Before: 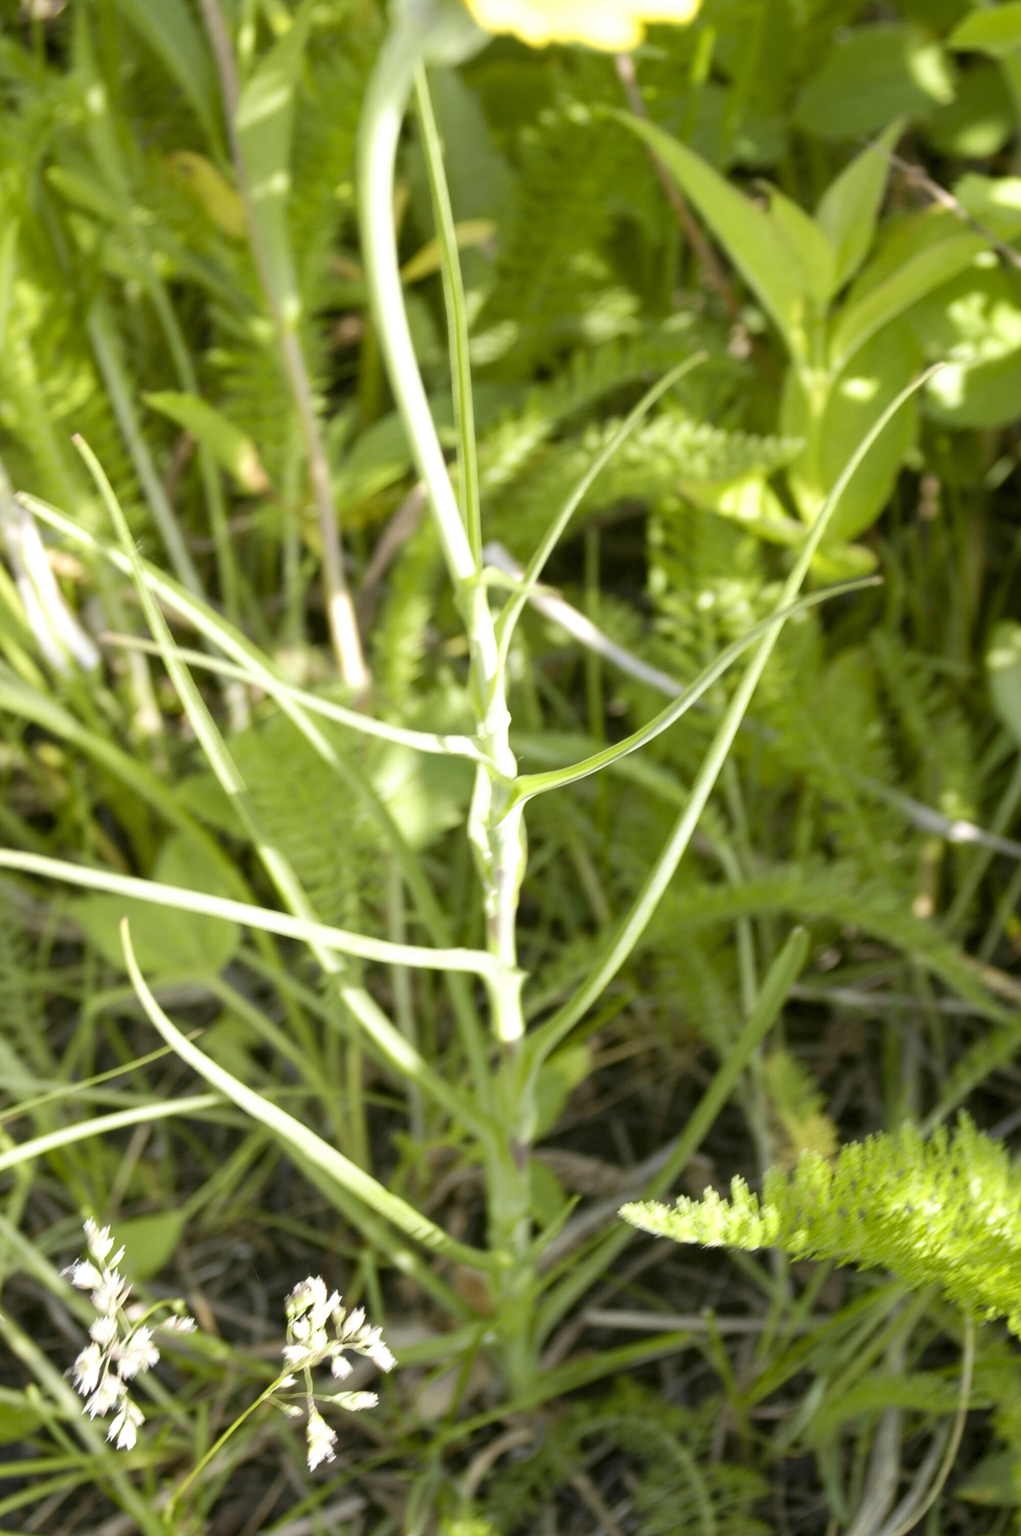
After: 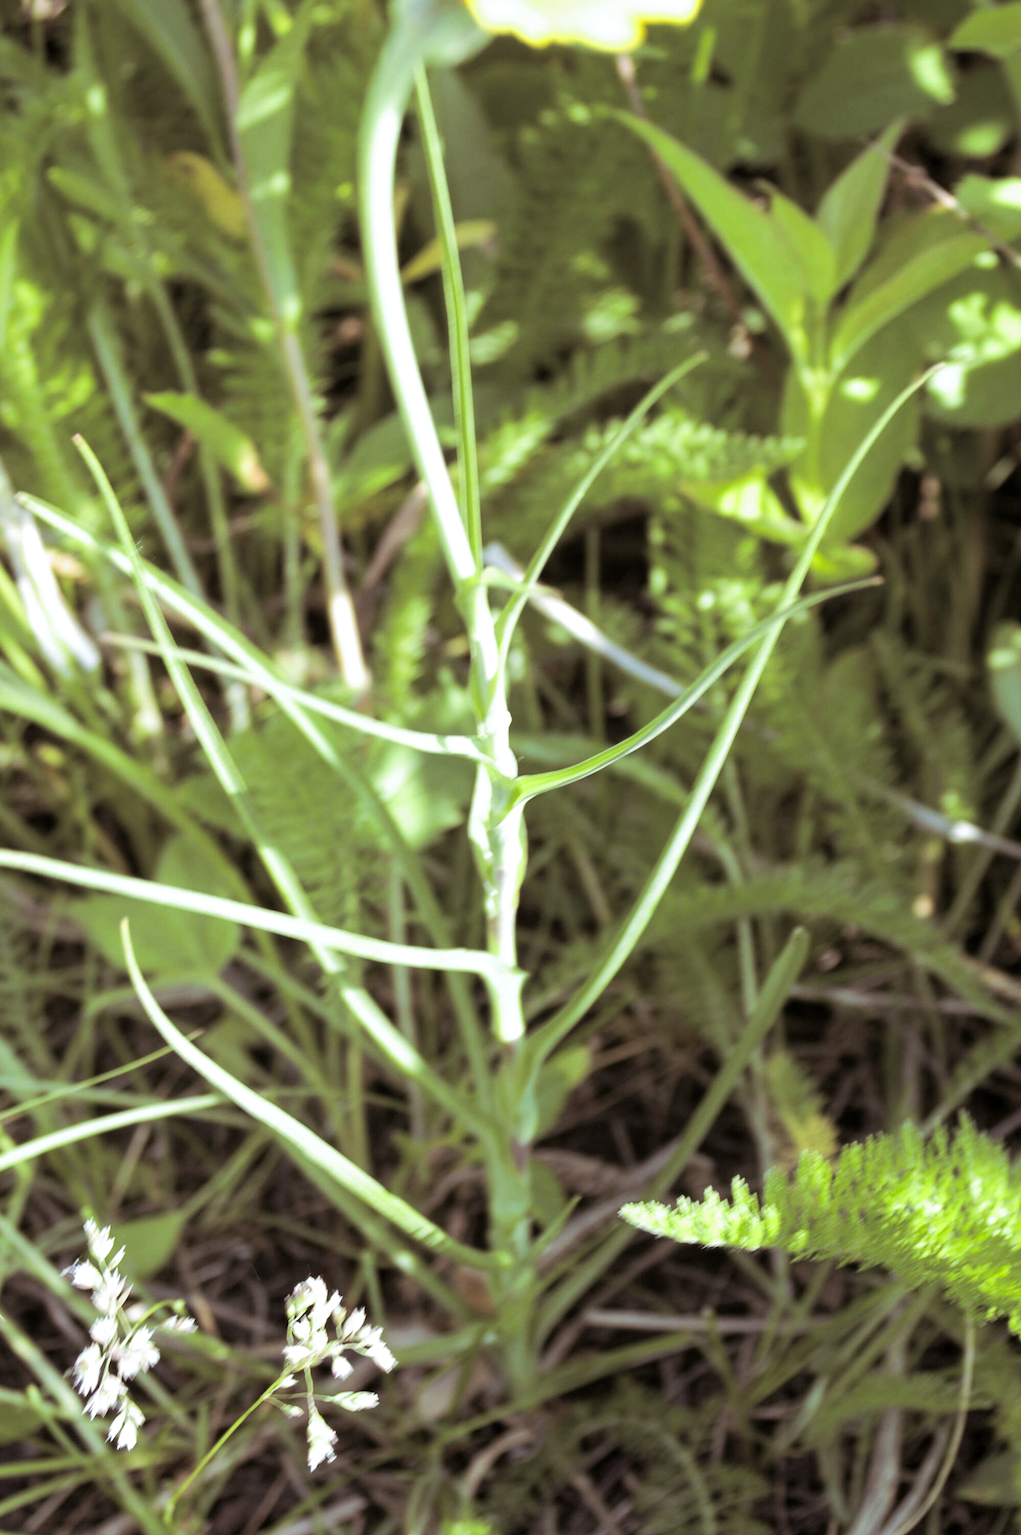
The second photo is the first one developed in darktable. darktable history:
color calibration: x 0.367, y 0.376, temperature 4372.25 K
split-toning: shadows › saturation 0.24, highlights › hue 54°, highlights › saturation 0.24
